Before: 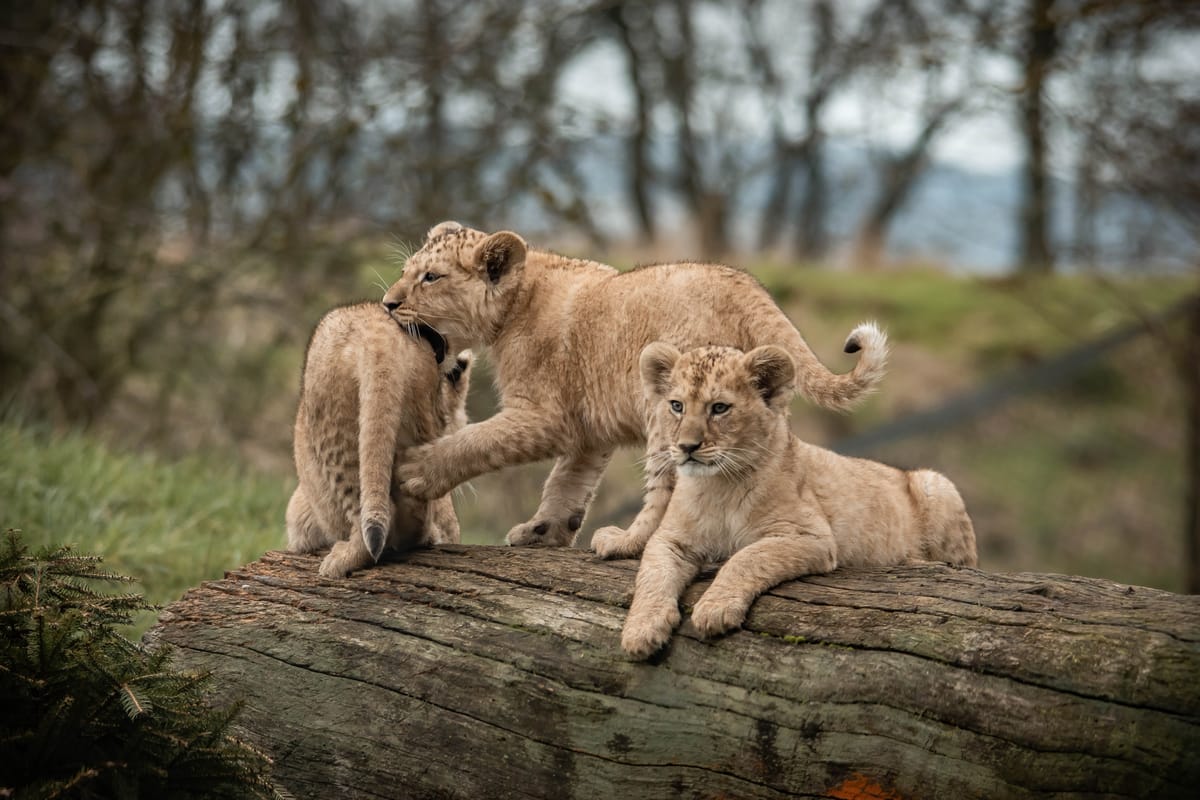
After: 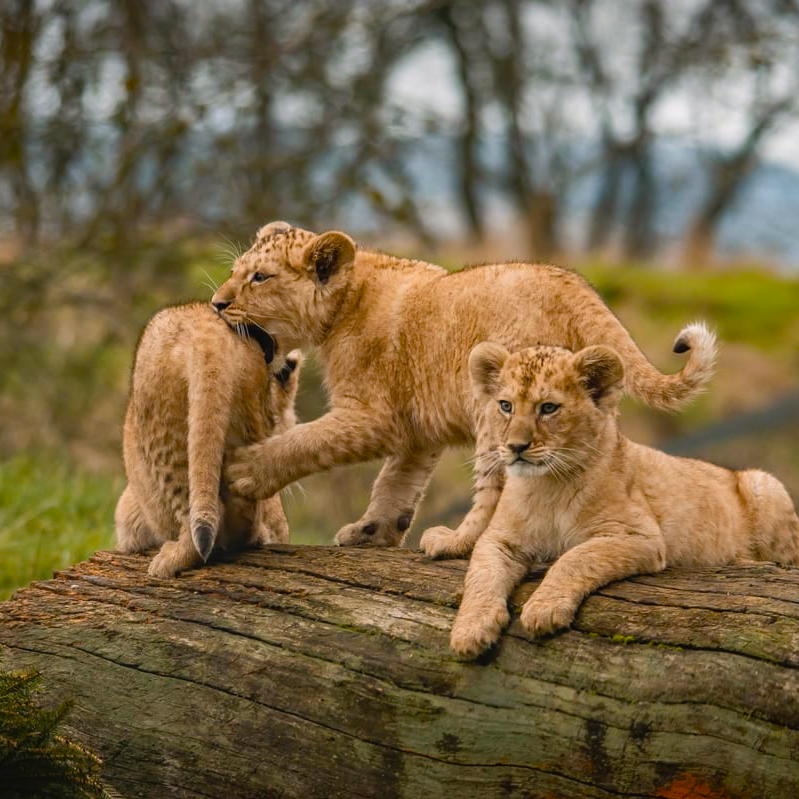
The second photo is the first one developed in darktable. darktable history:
color balance rgb: shadows lift › hue 85.21°, power › hue 212.8°, highlights gain › chroma 0.978%, highlights gain › hue 25.56°, global offset › luminance 0.263%, global offset › hue 170.3°, perceptual saturation grading › global saturation 37.064%, perceptual saturation grading › shadows 35.837%, perceptual brilliance grading › global brilliance -0.567%, perceptual brilliance grading › highlights -1.619%, perceptual brilliance grading › mid-tones -0.855%, perceptual brilliance grading › shadows -0.78%, global vibrance 20%
crop and rotate: left 14.292%, right 19.079%
